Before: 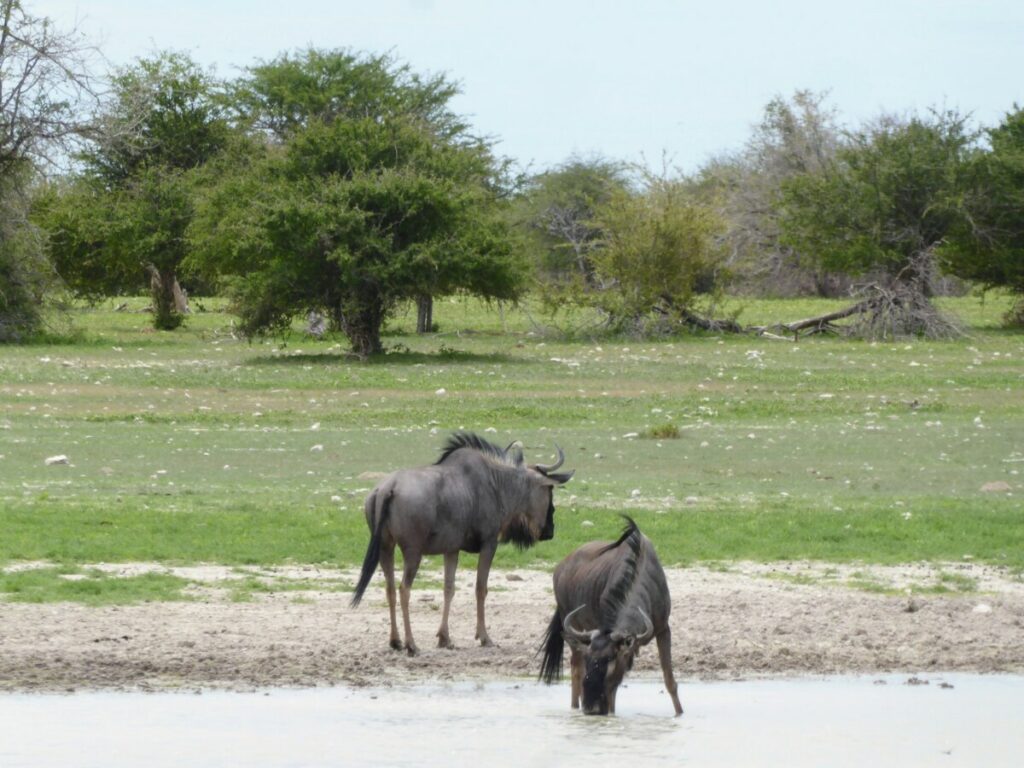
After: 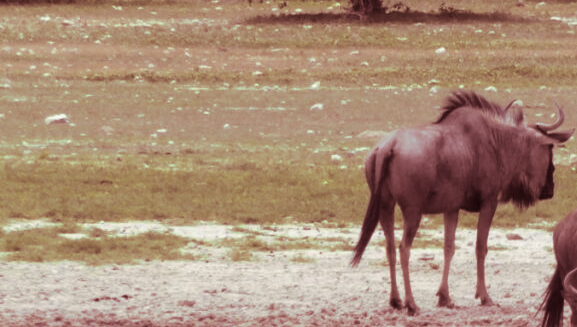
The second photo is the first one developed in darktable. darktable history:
crop: top 44.483%, right 43.593%, bottom 12.892%
split-toning: highlights › saturation 0, balance -61.83
